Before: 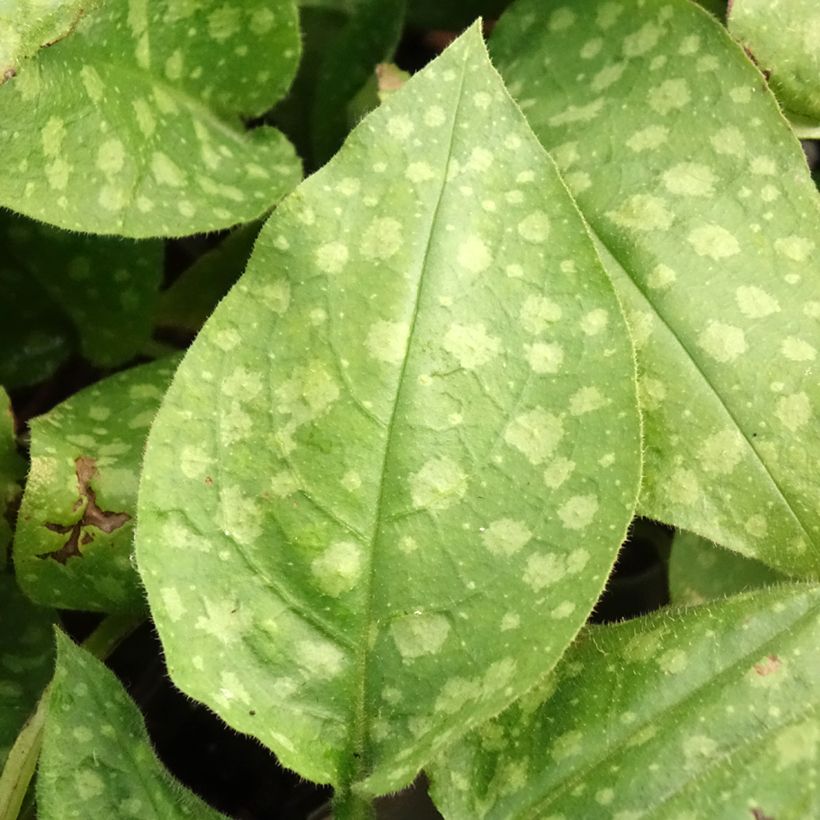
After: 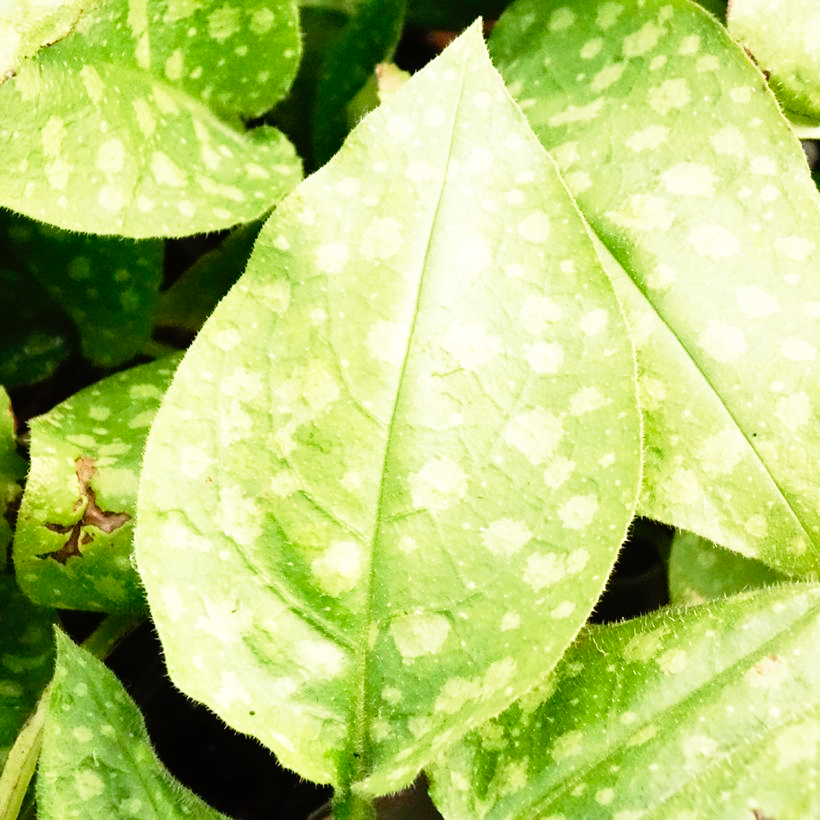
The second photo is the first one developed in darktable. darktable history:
shadows and highlights: shadows 36.85, highlights -27.06, soften with gaussian
base curve: curves: ch0 [(0, 0) (0.012, 0.01) (0.073, 0.168) (0.31, 0.711) (0.645, 0.957) (1, 1)], preserve colors none
